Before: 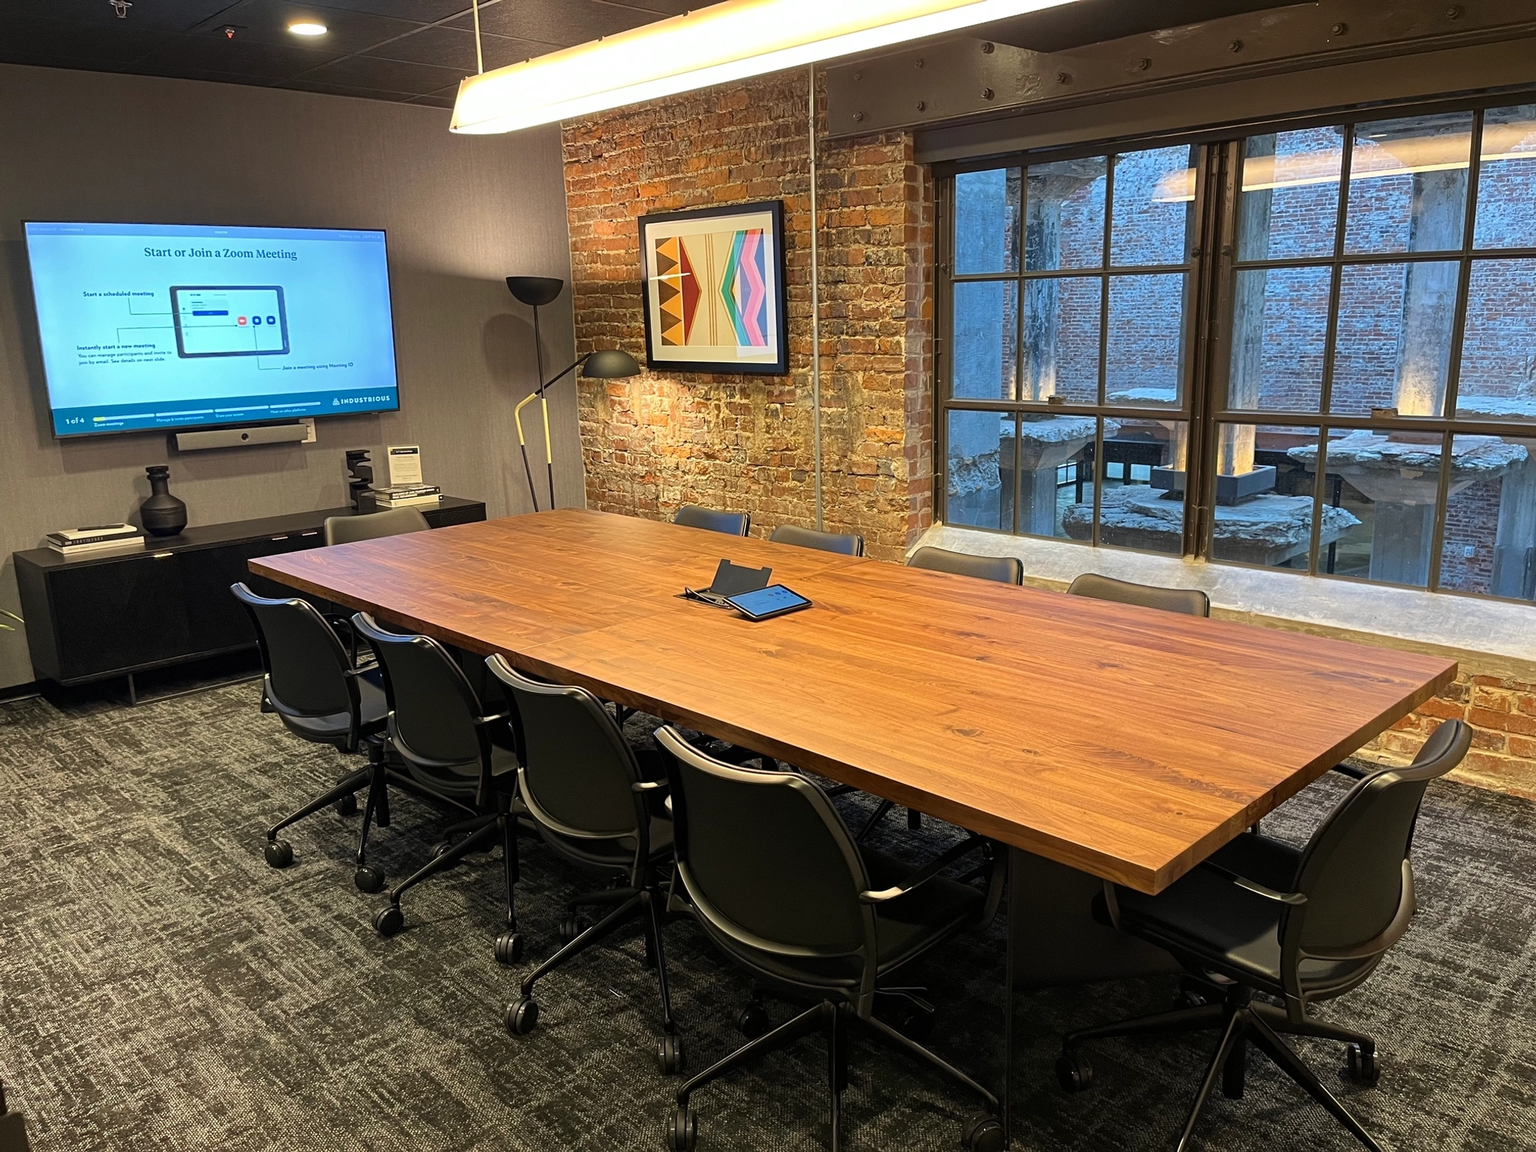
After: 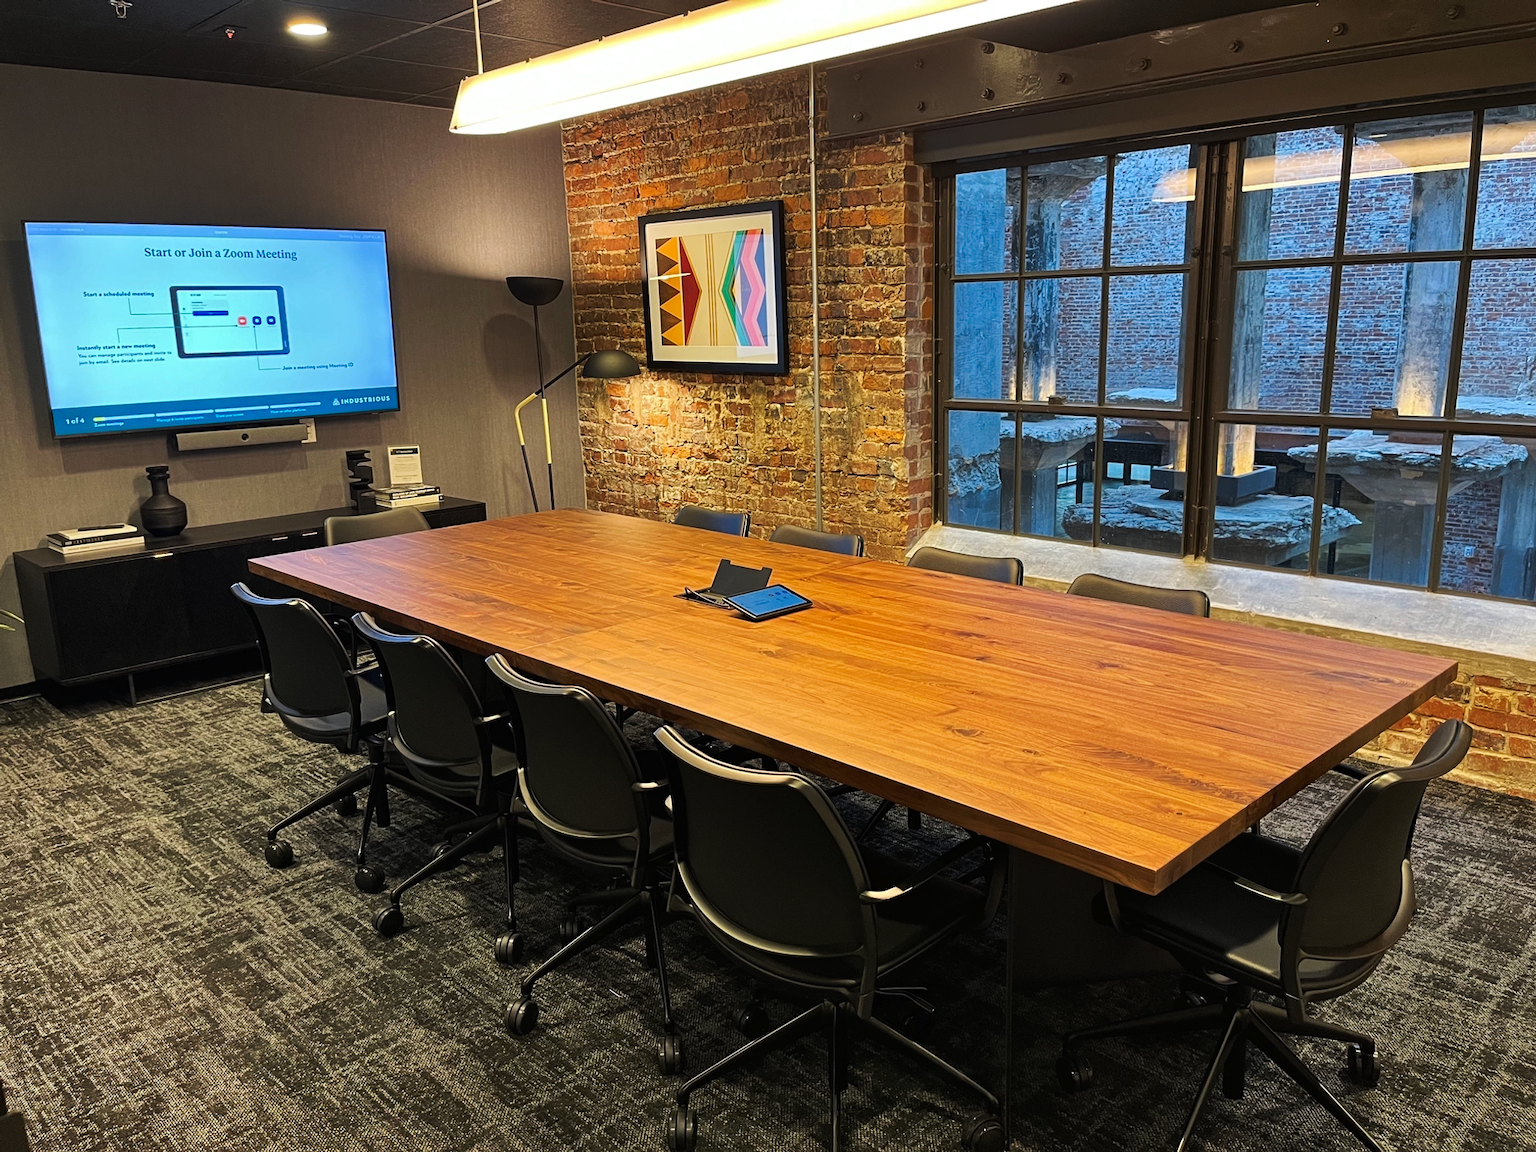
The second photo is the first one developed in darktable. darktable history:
shadows and highlights: shadows 40, highlights -54, highlights color adjustment 46%, low approximation 0.01, soften with gaussian
tone curve: curves: ch0 [(0, 0) (0.003, 0.006) (0.011, 0.01) (0.025, 0.017) (0.044, 0.029) (0.069, 0.043) (0.1, 0.064) (0.136, 0.091) (0.177, 0.128) (0.224, 0.162) (0.277, 0.206) (0.335, 0.258) (0.399, 0.324) (0.468, 0.404) (0.543, 0.499) (0.623, 0.595) (0.709, 0.693) (0.801, 0.786) (0.898, 0.883) (1, 1)], preserve colors none
